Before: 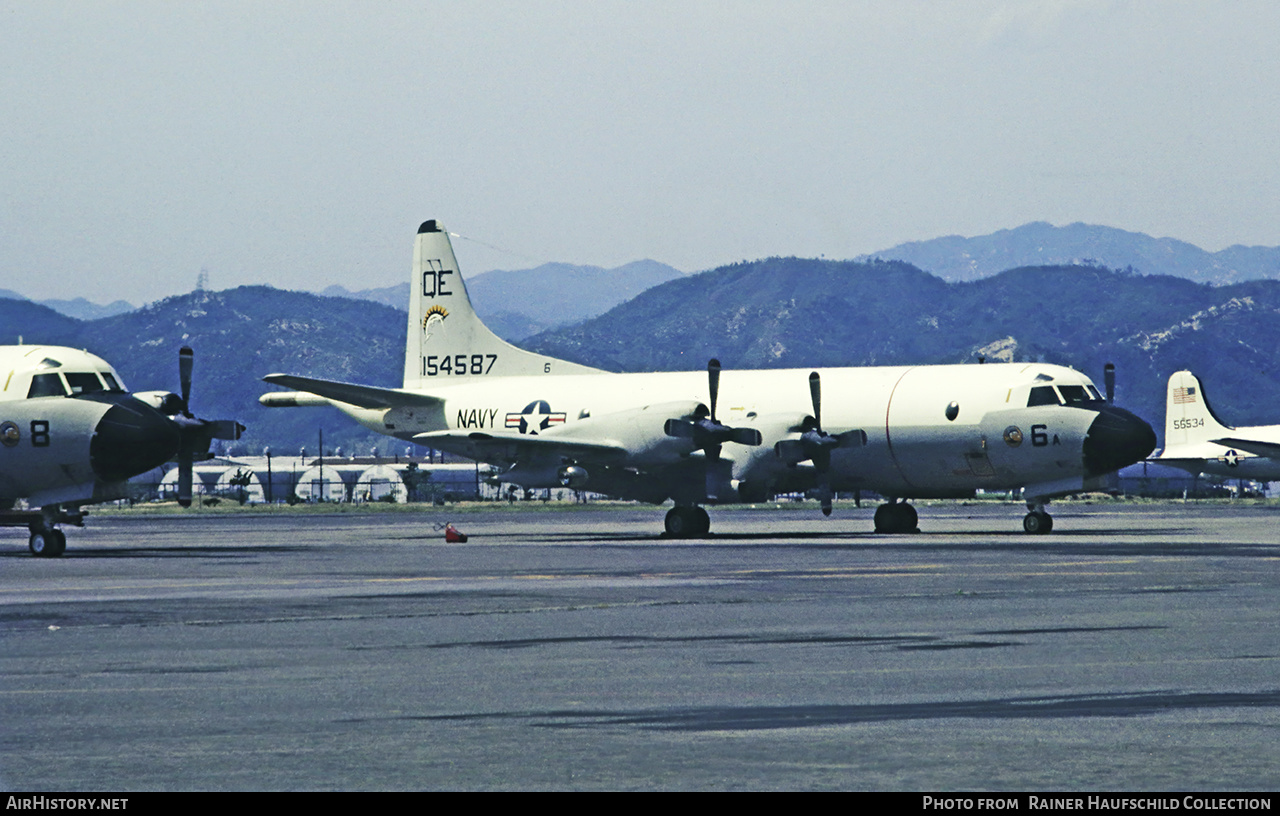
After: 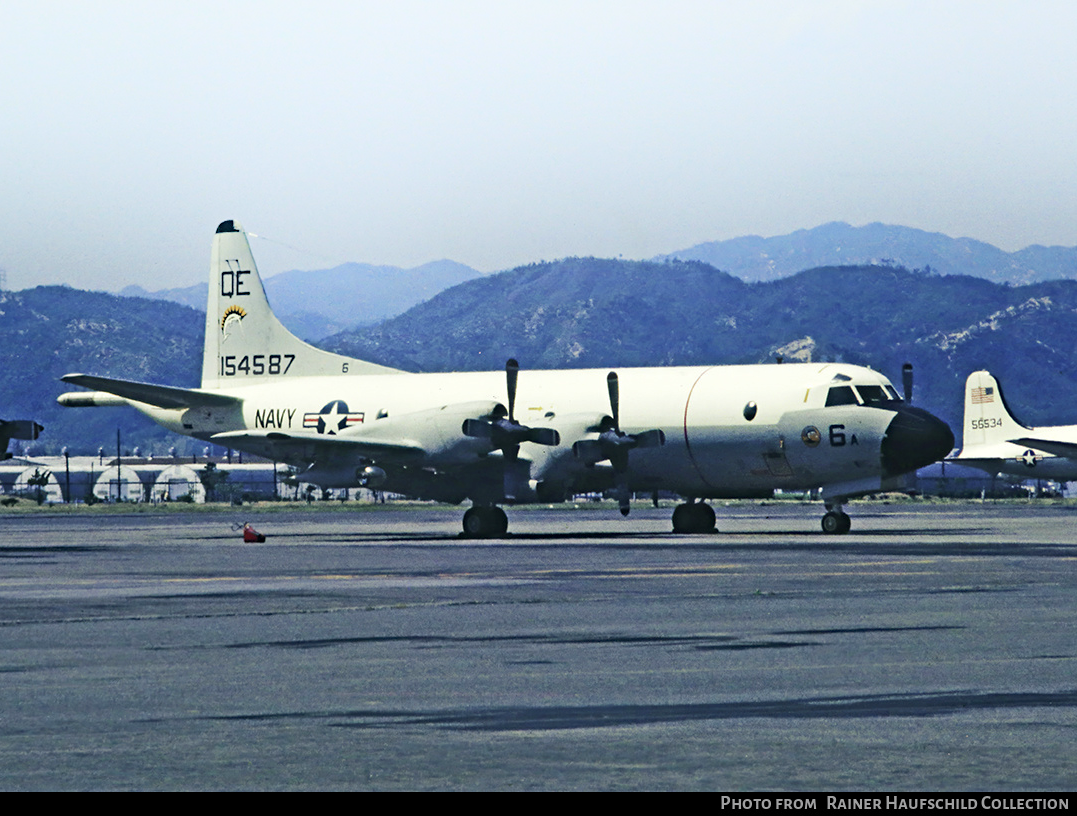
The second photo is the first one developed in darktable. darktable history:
haze removal: compatibility mode true, adaptive false
color correction: highlights a* 0.069, highlights b* -0.74
shadows and highlights: shadows -20.86, highlights 98.02, soften with gaussian
crop: left 15.822%
